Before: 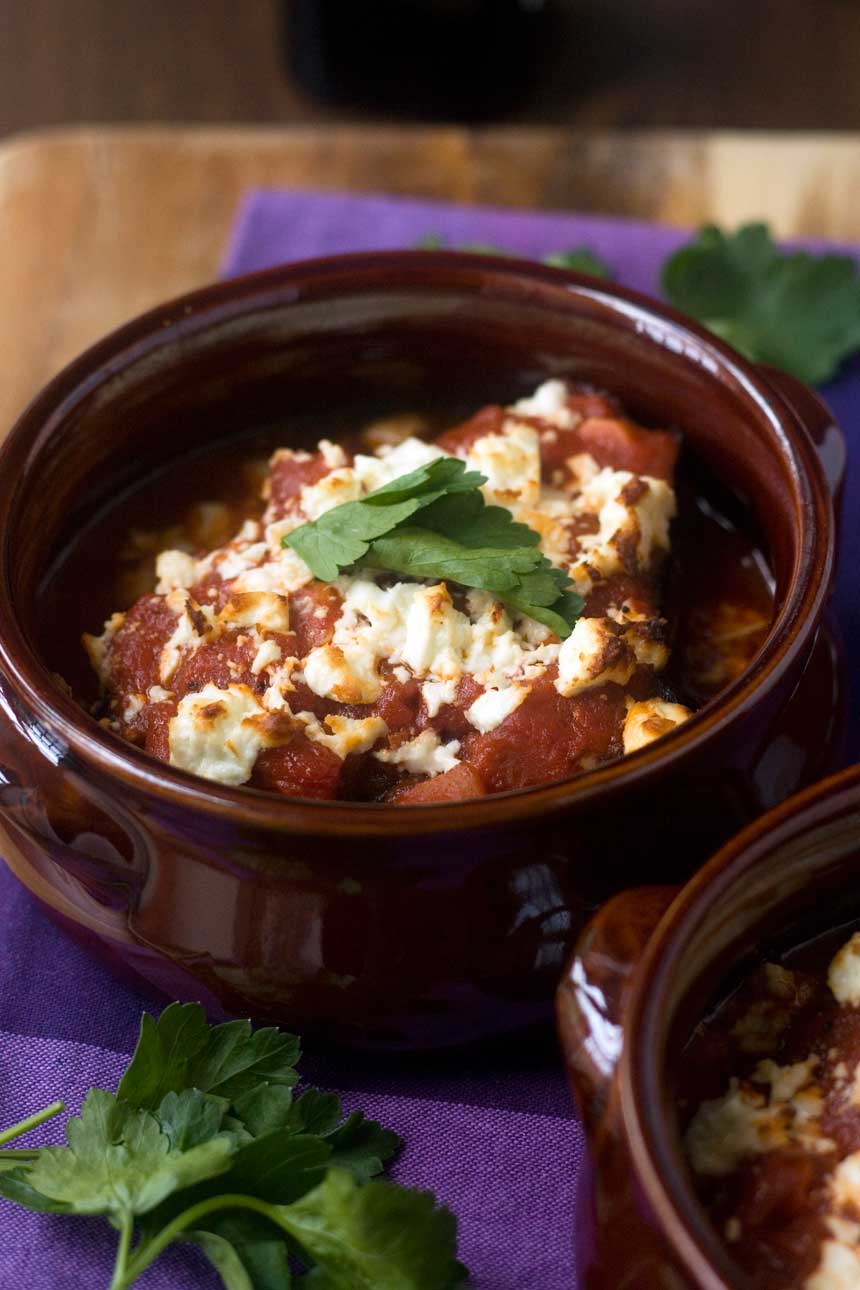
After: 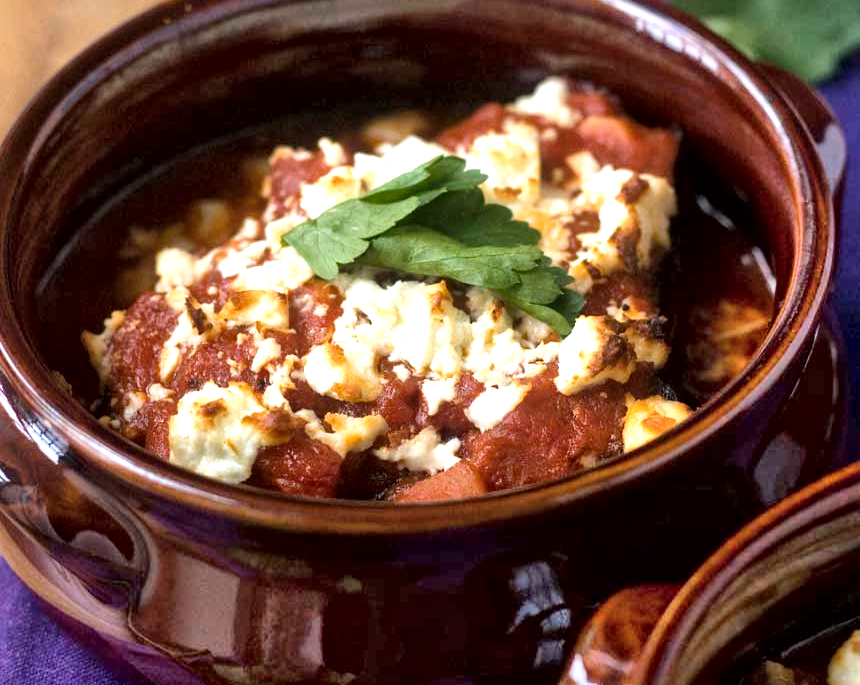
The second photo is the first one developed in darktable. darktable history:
crop and rotate: top 23.431%, bottom 23.454%
exposure: black level correction 0.001, exposure 0.498 EV, compensate exposure bias true, compensate highlight preservation false
local contrast: mode bilateral grid, contrast 20, coarseness 19, detail 163%, midtone range 0.2
shadows and highlights: shadows 59.2, soften with gaussian
